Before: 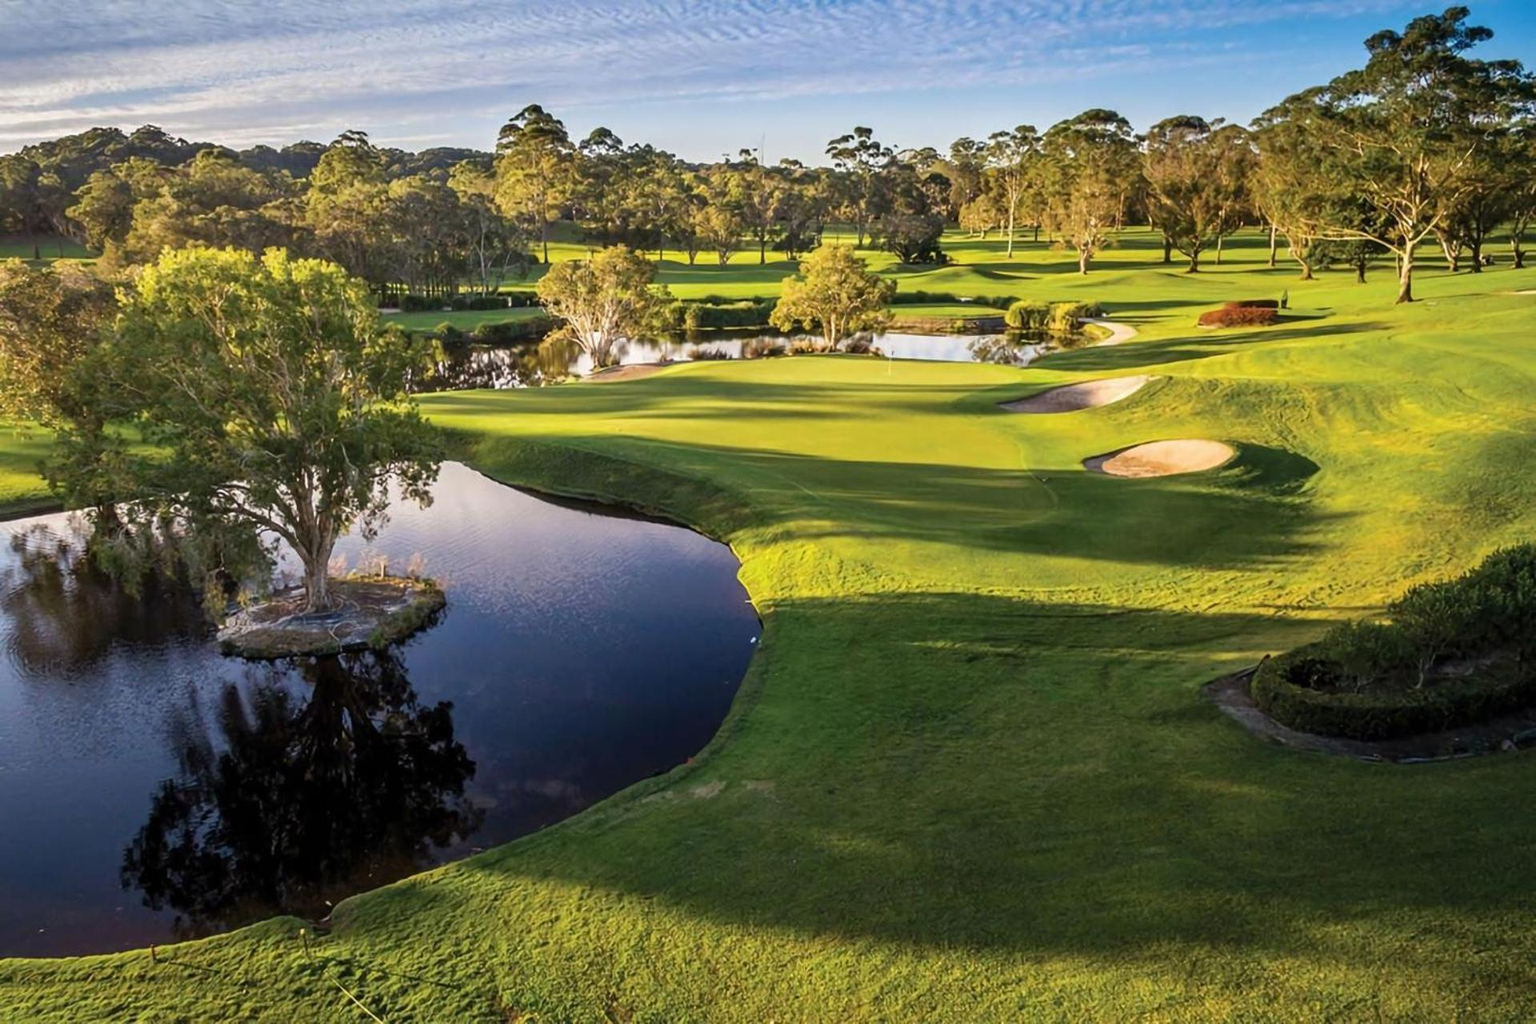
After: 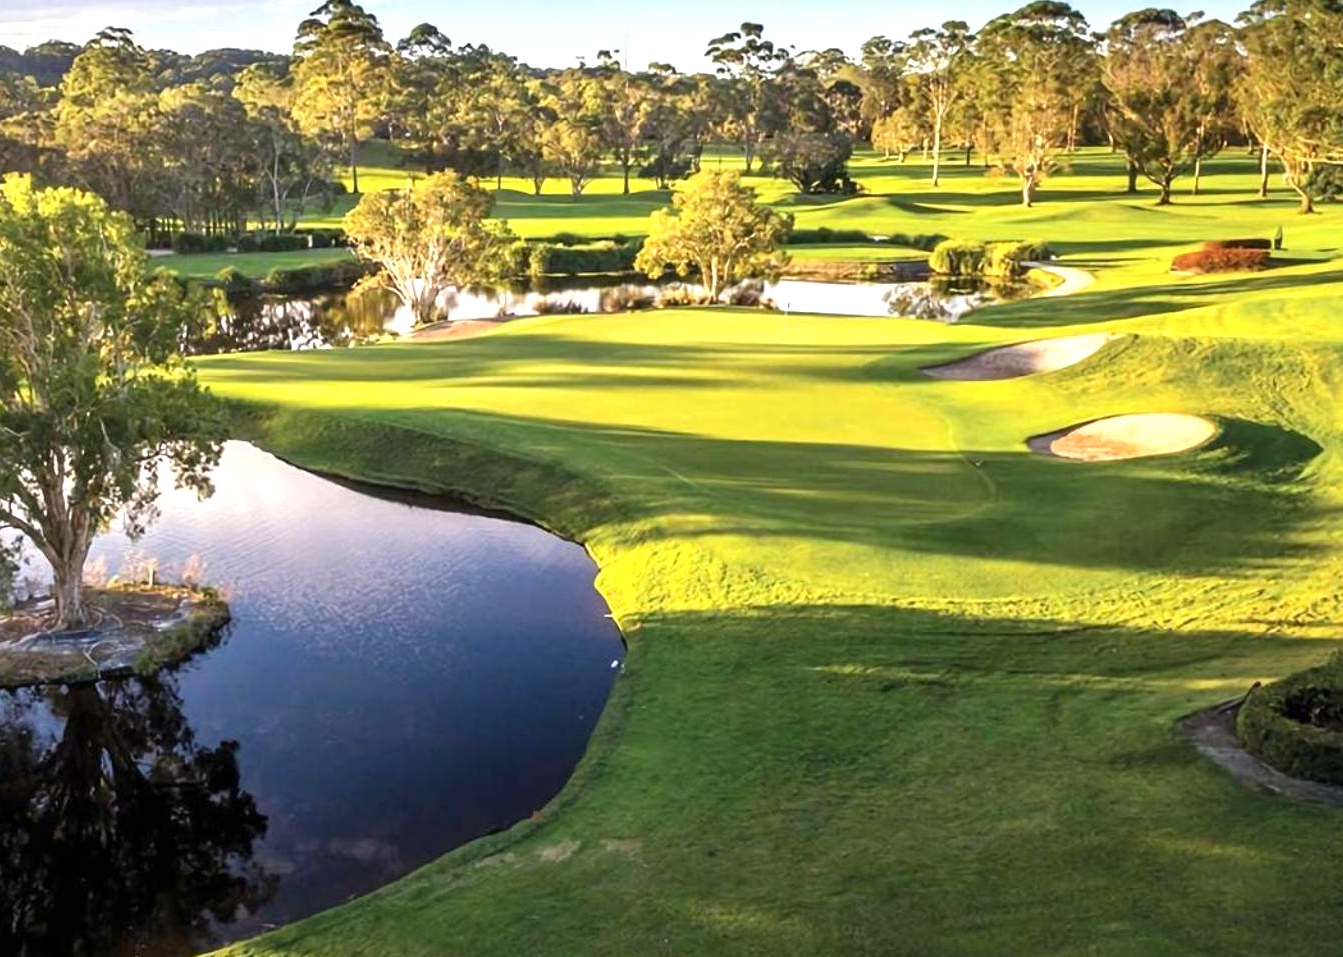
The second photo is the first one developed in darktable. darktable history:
crop and rotate: left 17.046%, top 10.659%, right 12.989%, bottom 14.553%
exposure: exposure 0.722 EV, compensate highlight preservation false
